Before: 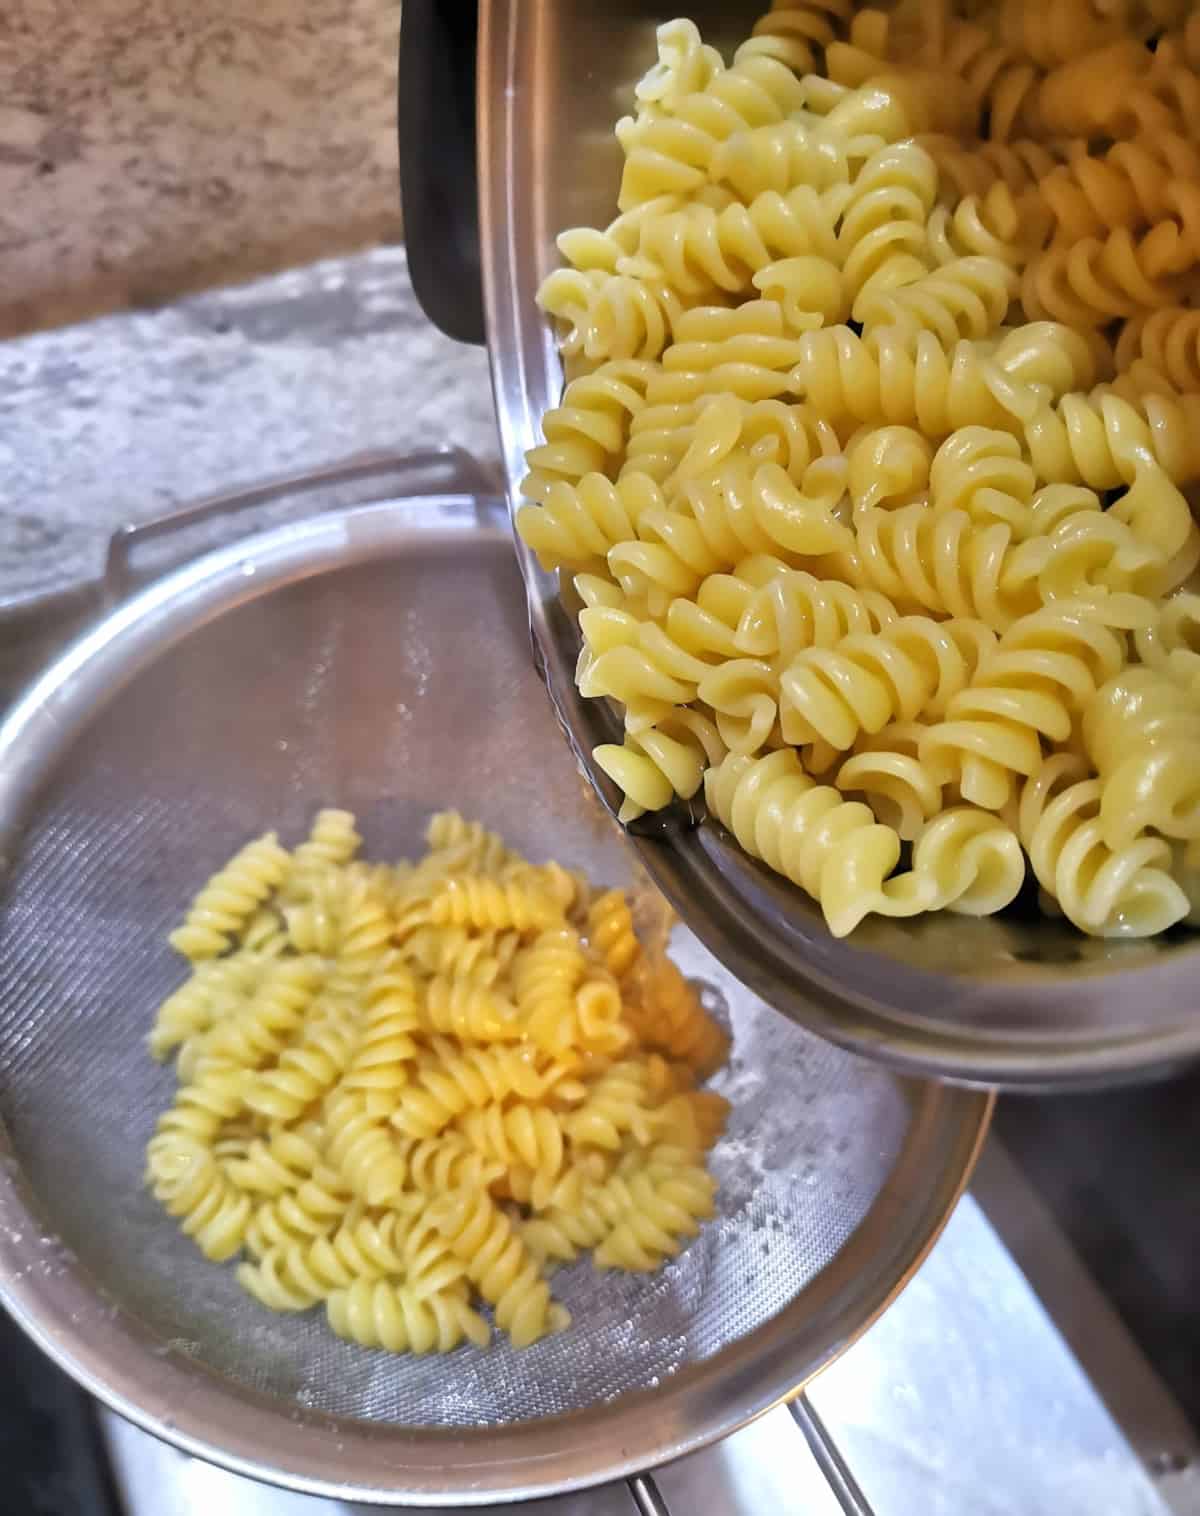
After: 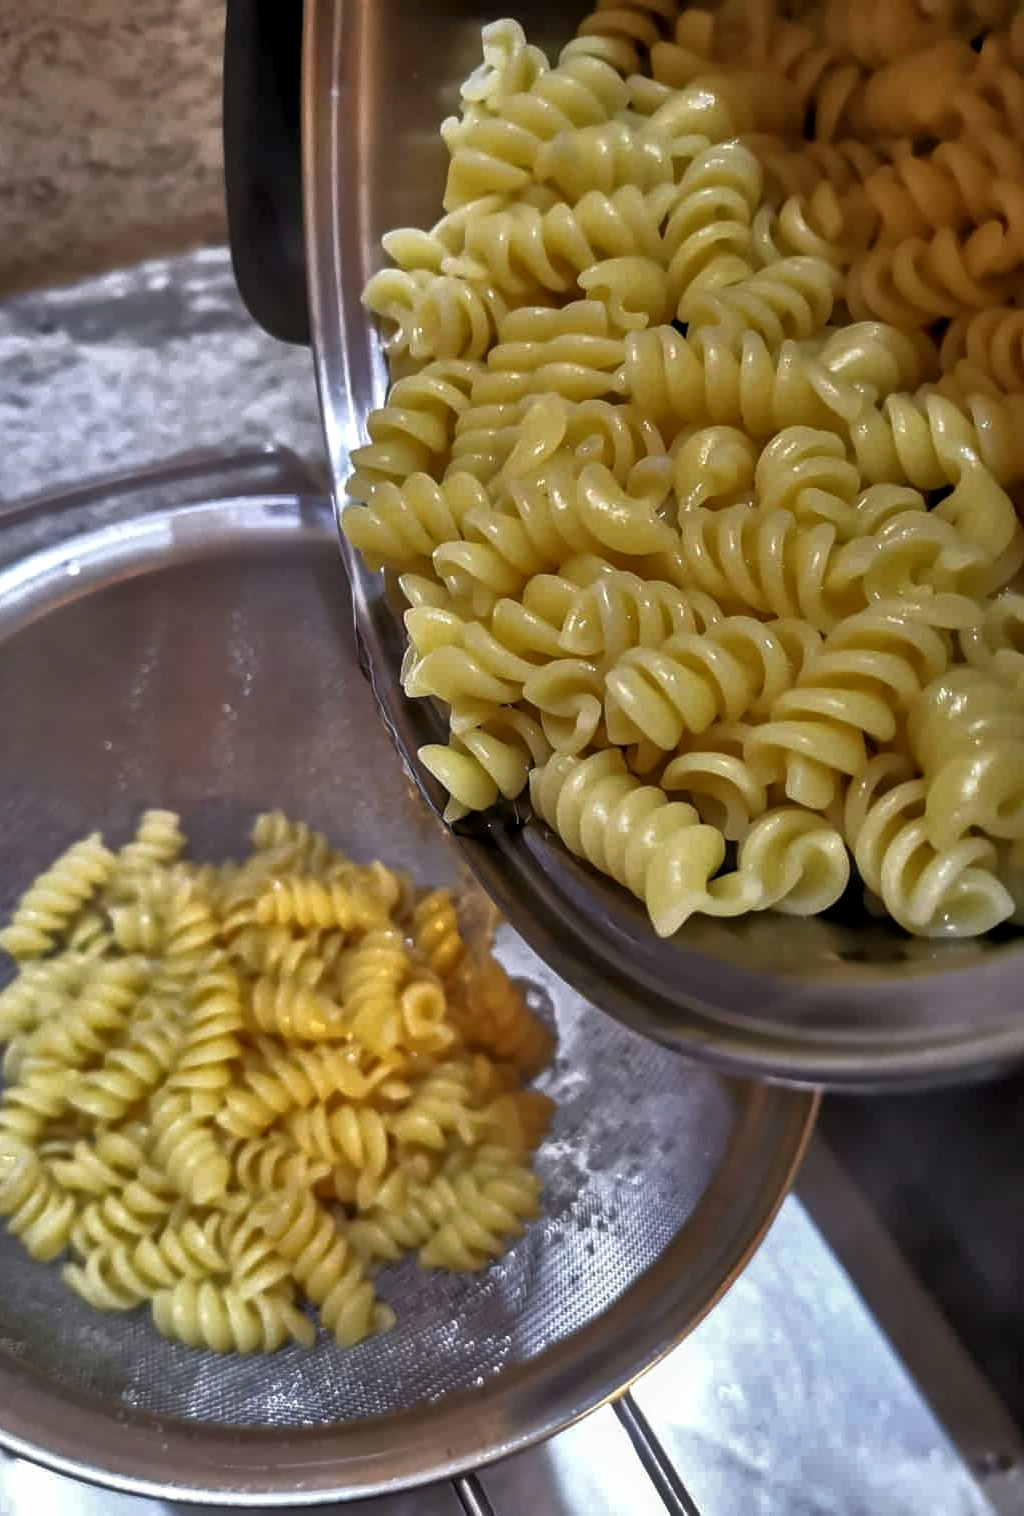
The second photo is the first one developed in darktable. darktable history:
crop and rotate: left 14.584%
shadows and highlights: radius 108.52, shadows 40.68, highlights -72.88, low approximation 0.01, soften with gaussian
rgb curve: curves: ch0 [(0, 0) (0.415, 0.237) (1, 1)]
local contrast: on, module defaults
